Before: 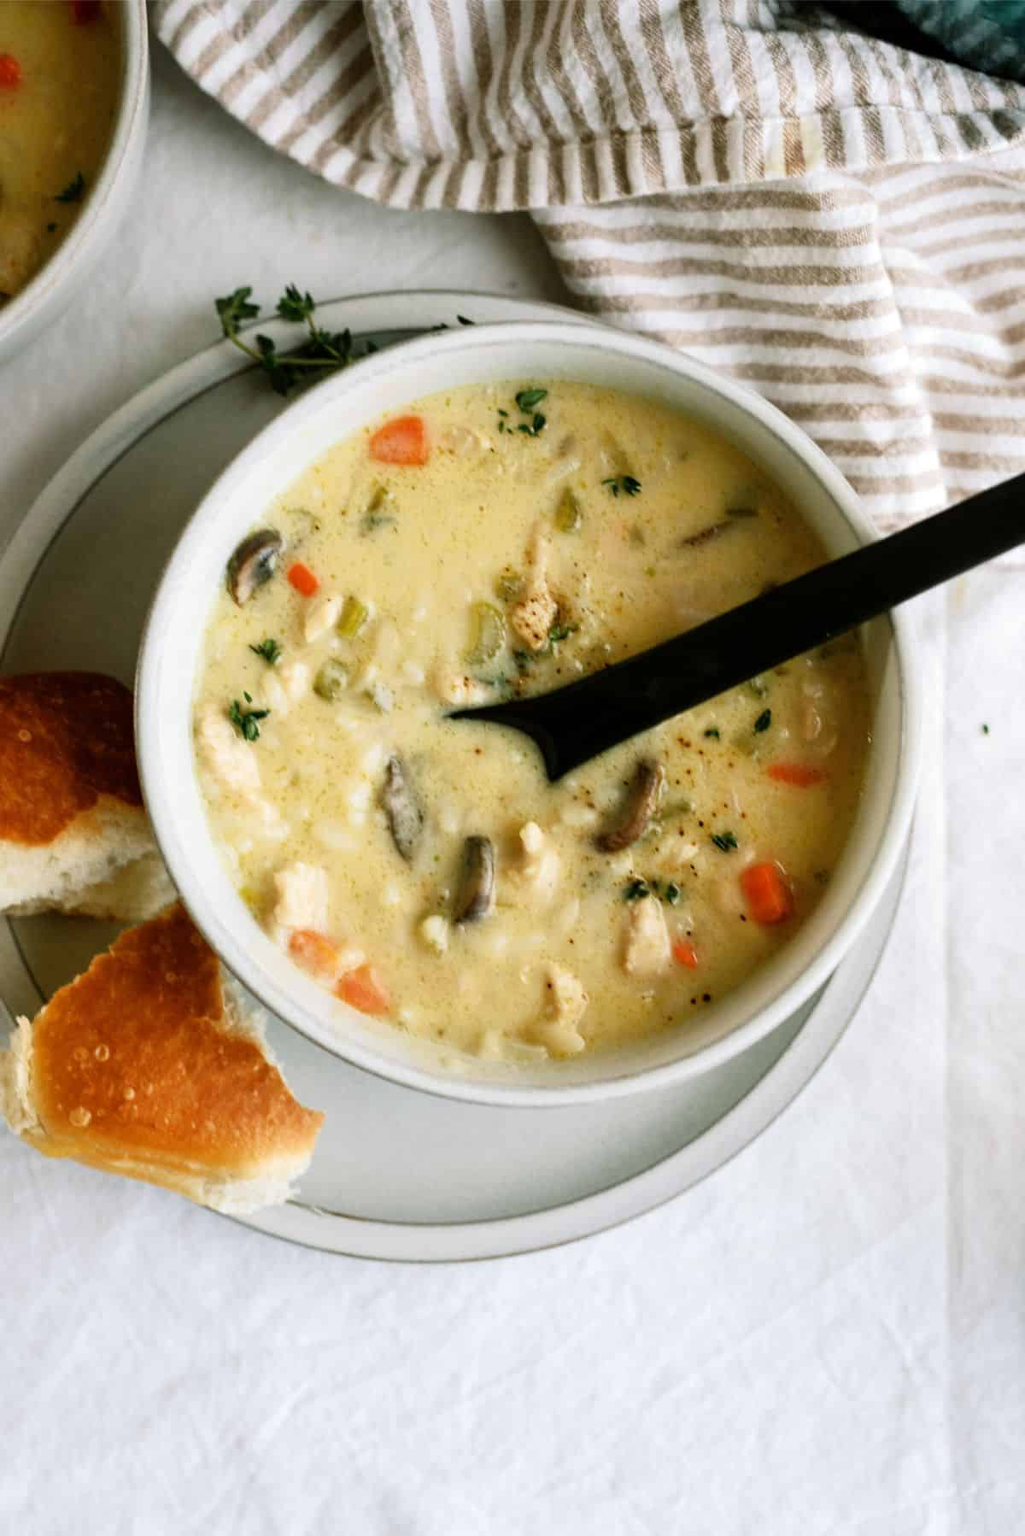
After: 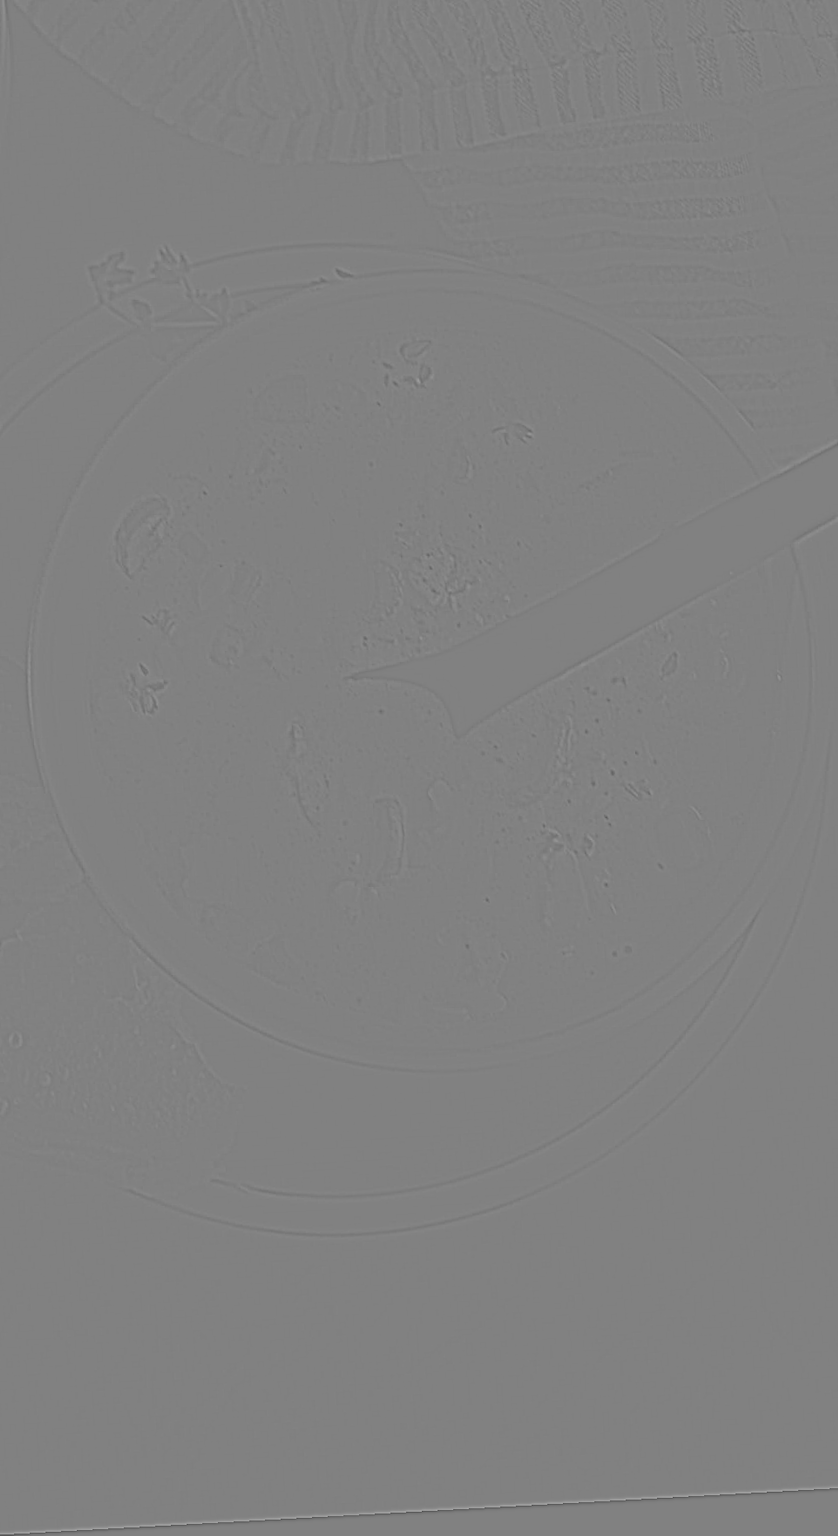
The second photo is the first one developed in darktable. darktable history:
rgb levels: preserve colors sum RGB, levels [[0.038, 0.433, 0.934], [0, 0.5, 1], [0, 0.5, 1]]
rotate and perspective: rotation -3.18°, automatic cropping off
crop and rotate: left 13.15%, top 5.251%, right 12.609%
highpass: sharpness 9.84%, contrast boost 9.94%
